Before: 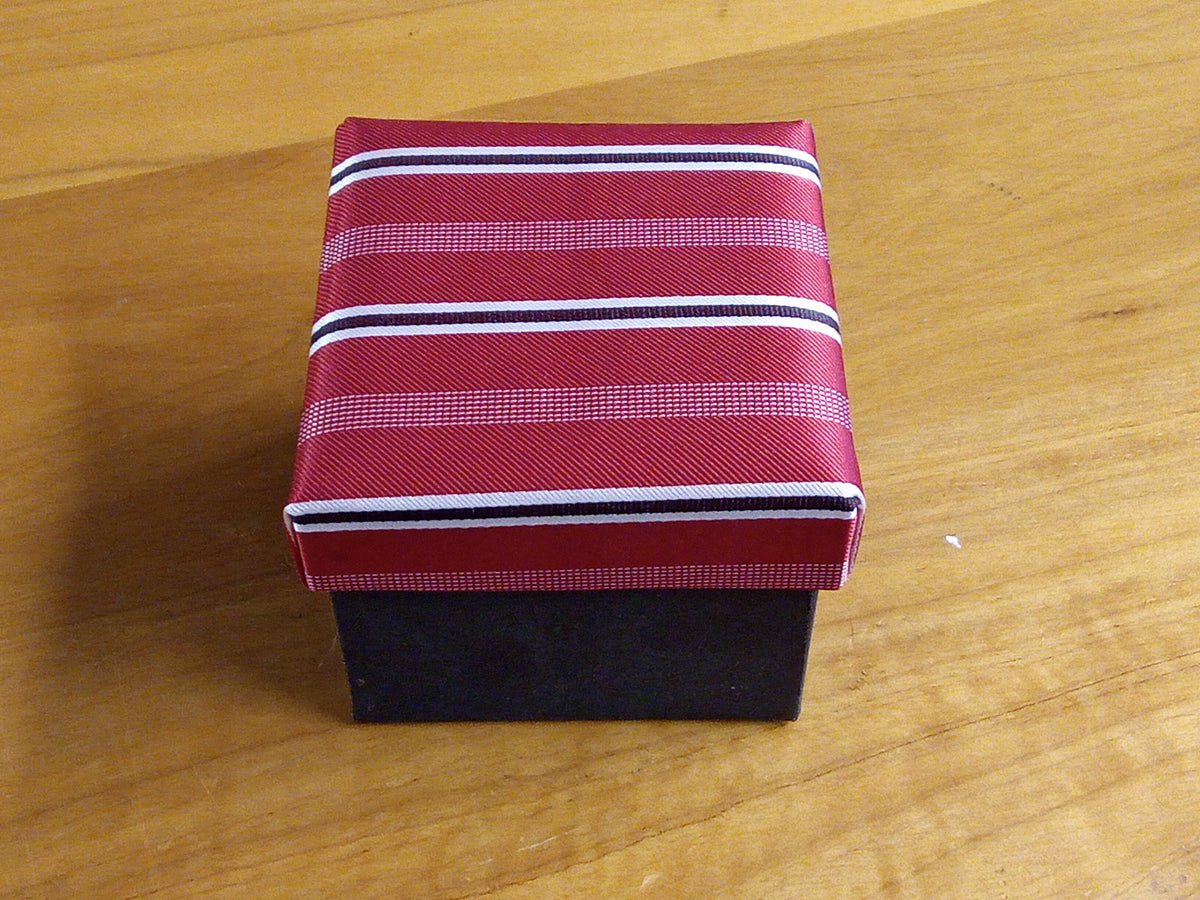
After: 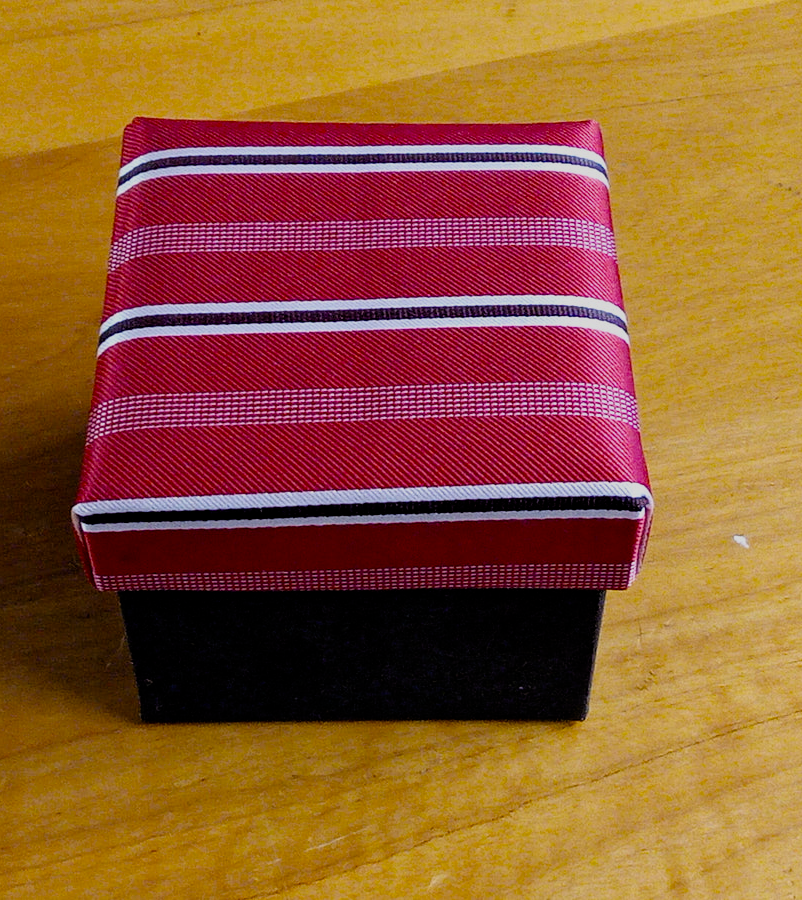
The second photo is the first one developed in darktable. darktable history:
crop and rotate: left 17.732%, right 15.423%
filmic rgb: black relative exposure -7.75 EV, white relative exposure 4.4 EV, threshold 3 EV, target black luminance 0%, hardness 3.76, latitude 50.51%, contrast 1.074, highlights saturation mix 10%, shadows ↔ highlights balance -0.22%, color science v4 (2020), enable highlight reconstruction true
exposure: exposure -0.242 EV, compensate highlight preservation false
